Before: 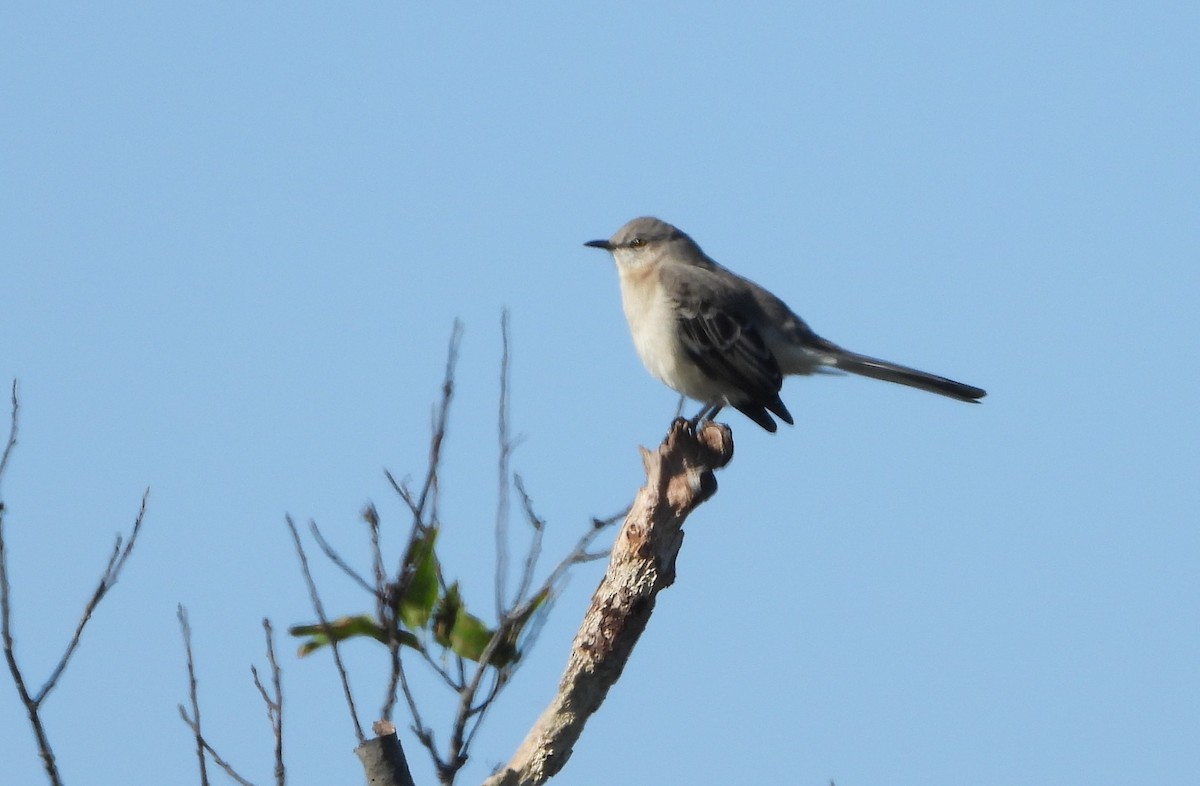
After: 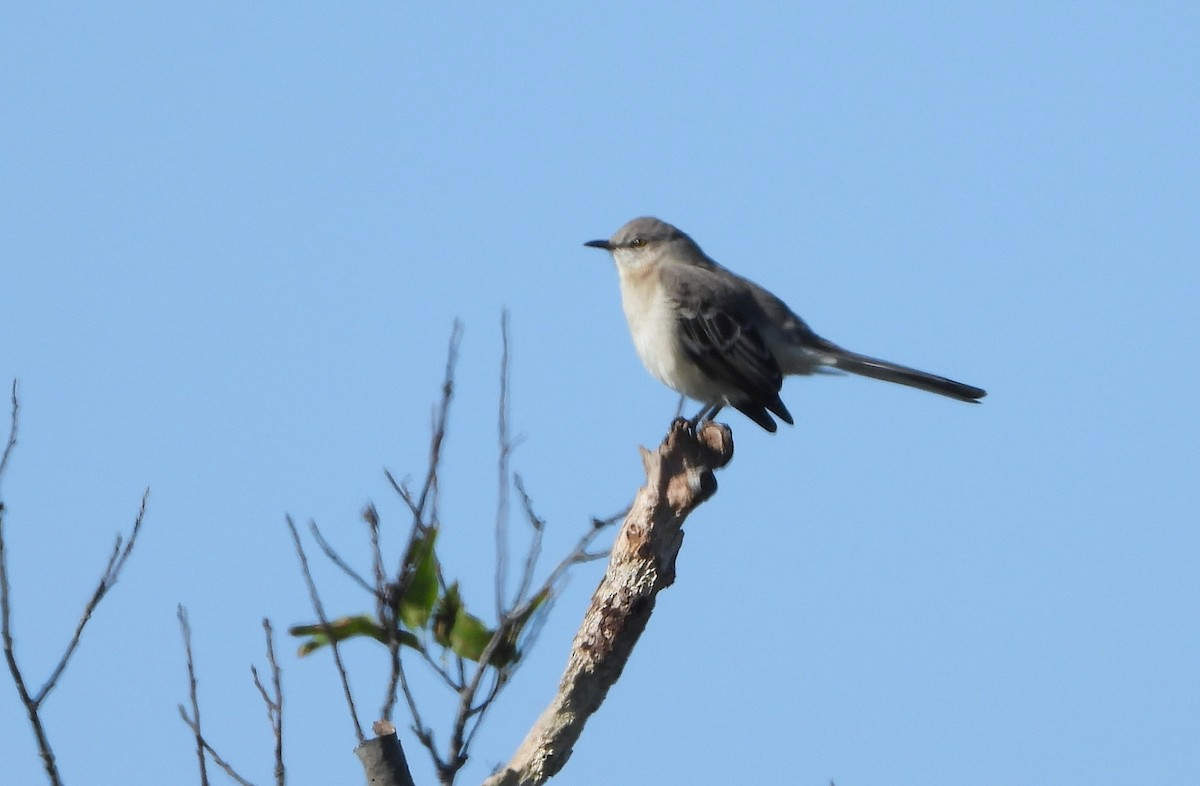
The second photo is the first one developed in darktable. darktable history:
exposure: compensate highlight preservation false
white balance: red 0.983, blue 1.036
